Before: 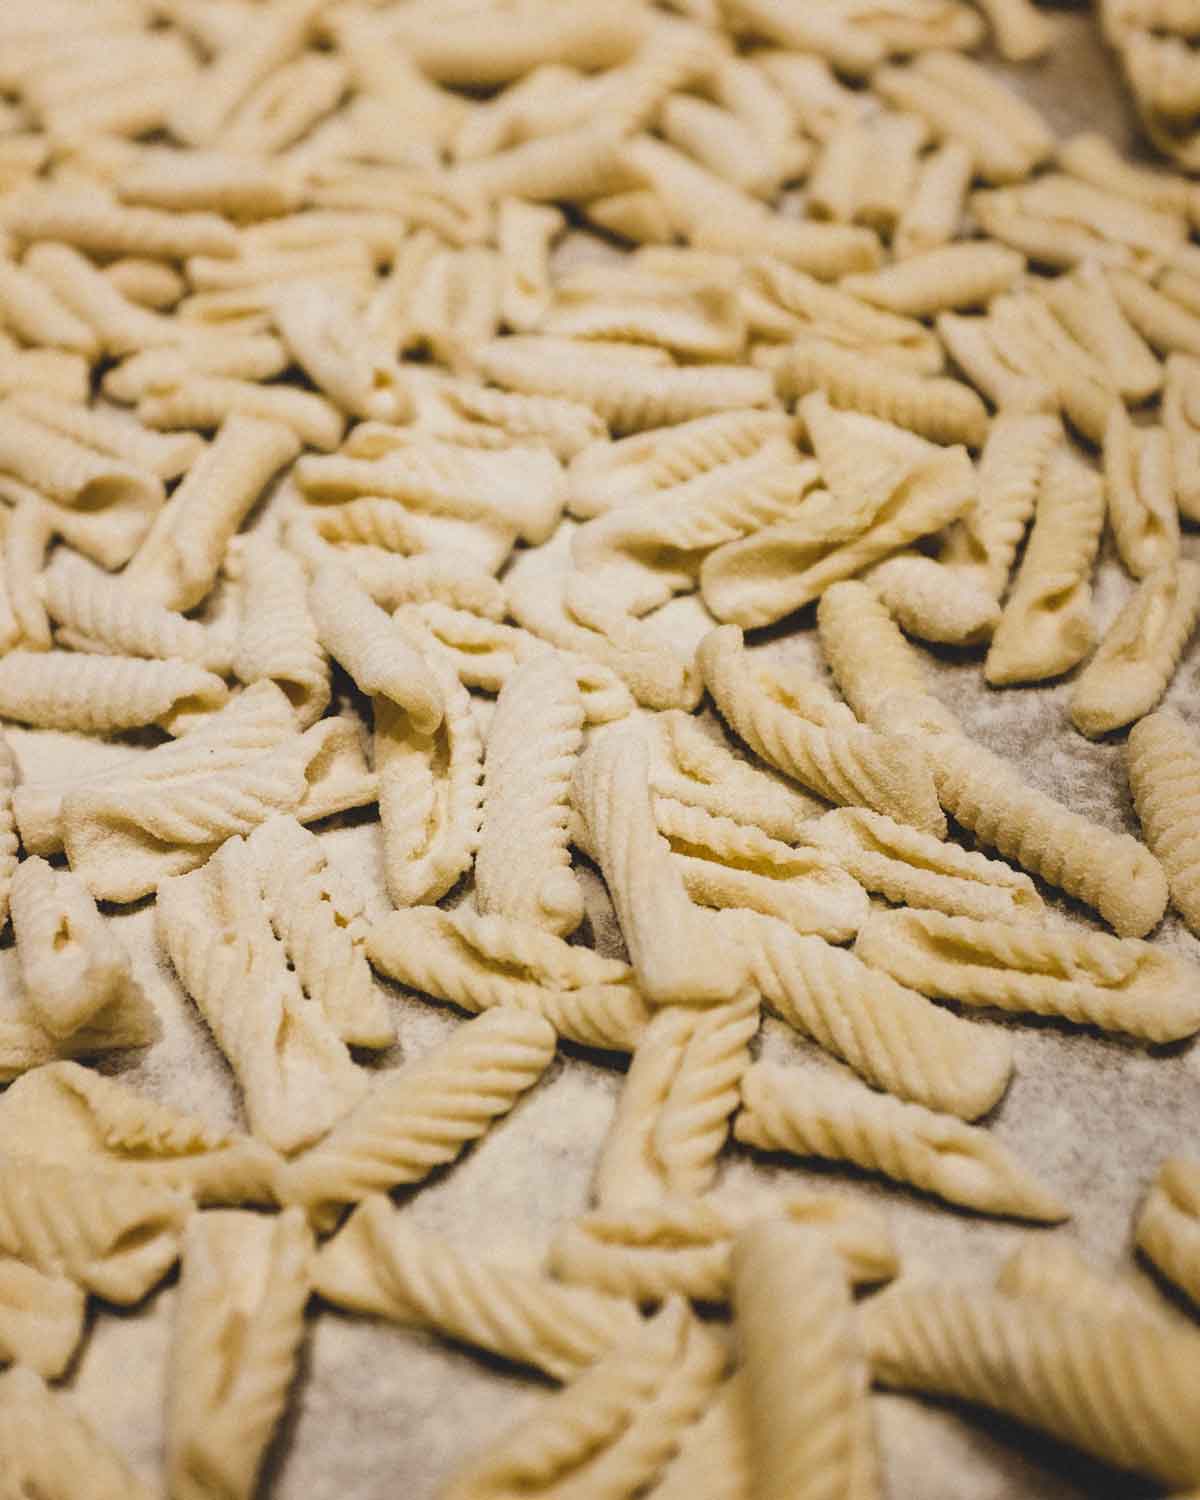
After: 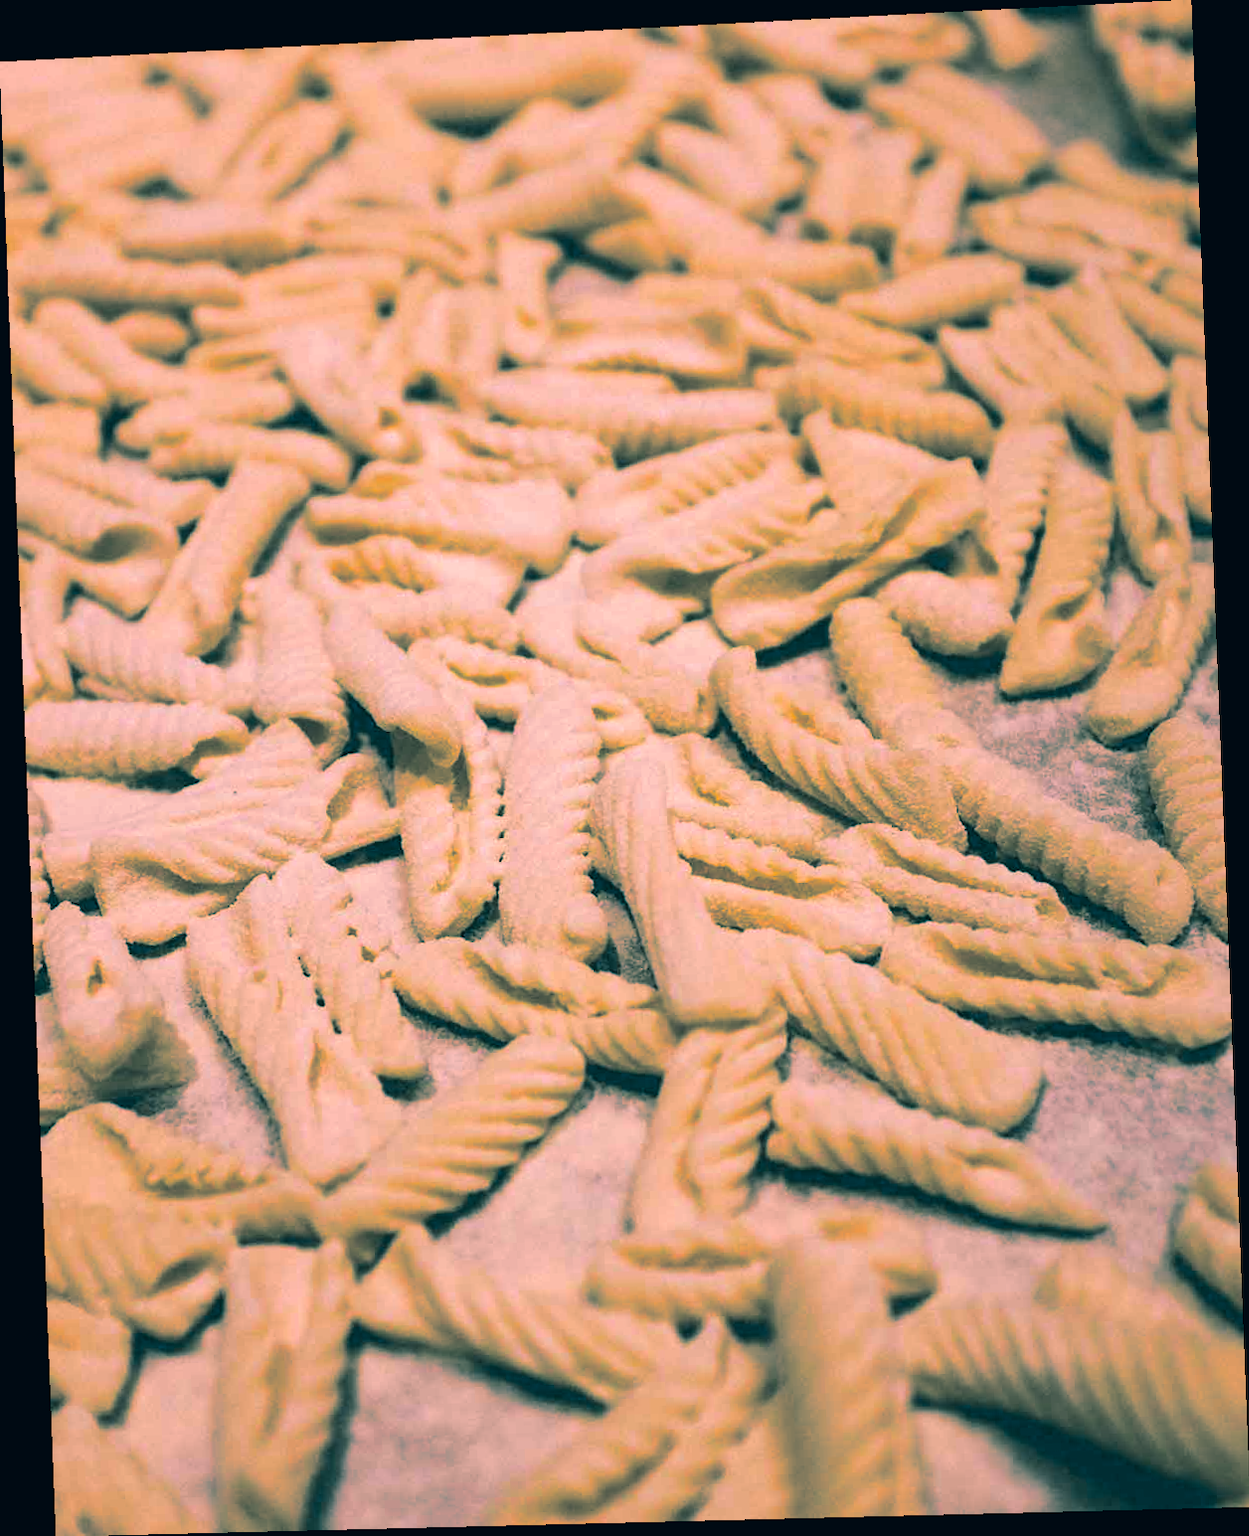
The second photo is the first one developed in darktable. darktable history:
split-toning: shadows › hue 186.43°, highlights › hue 49.29°, compress 30.29%
color correction: highlights a* 17.03, highlights b* 0.205, shadows a* -15.38, shadows b* -14.56, saturation 1.5
rotate and perspective: rotation -2.22°, lens shift (horizontal) -0.022, automatic cropping off
